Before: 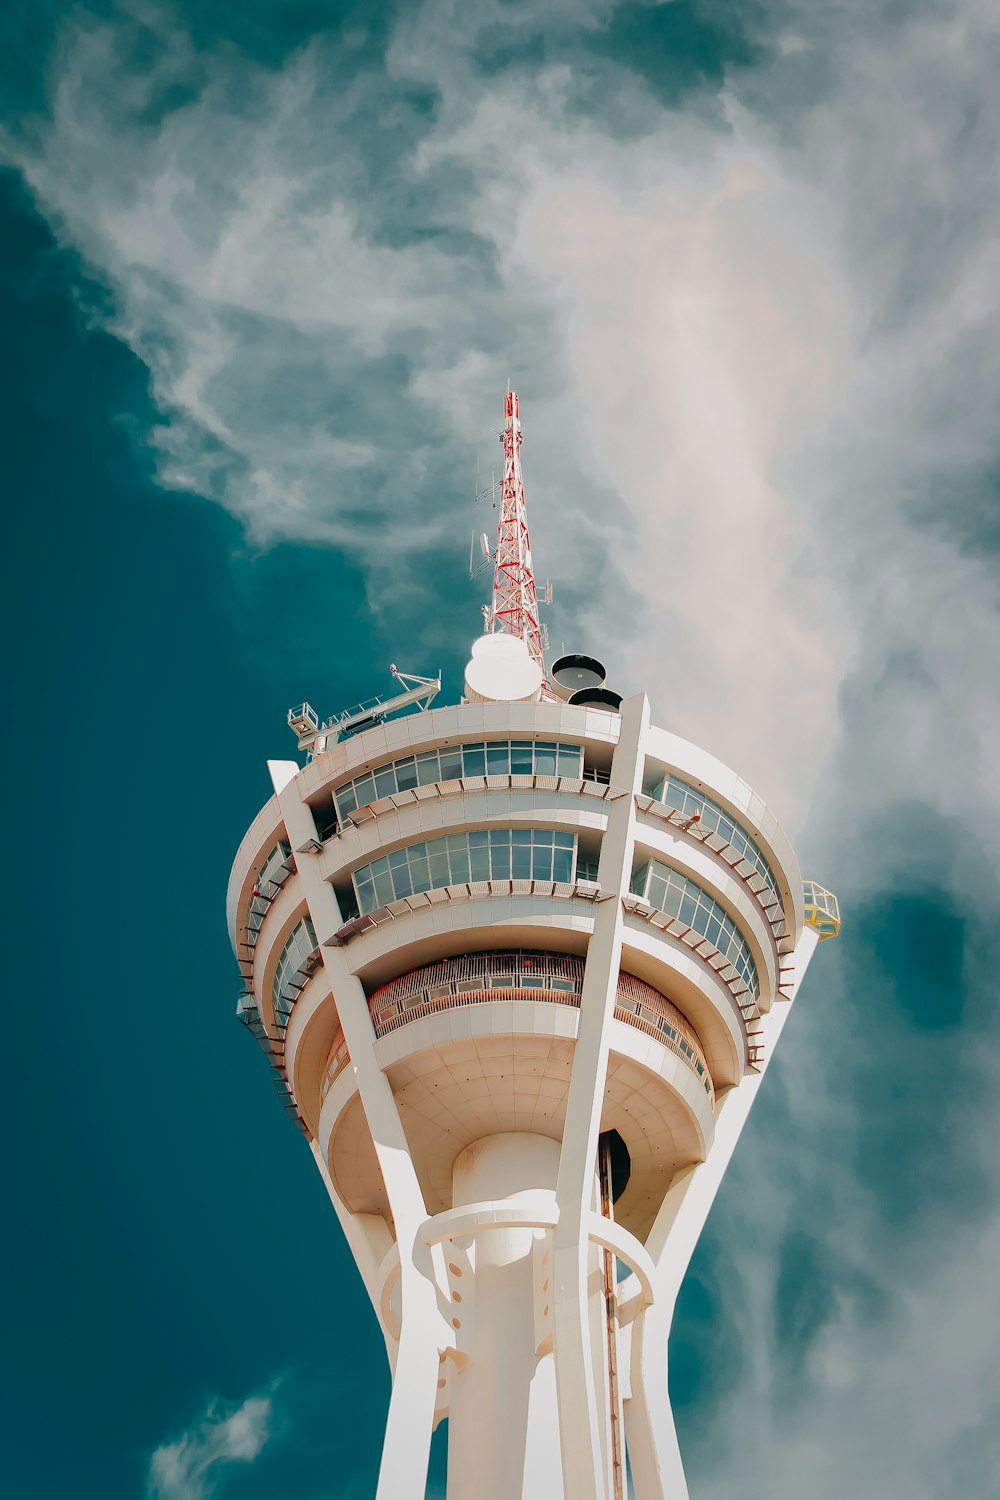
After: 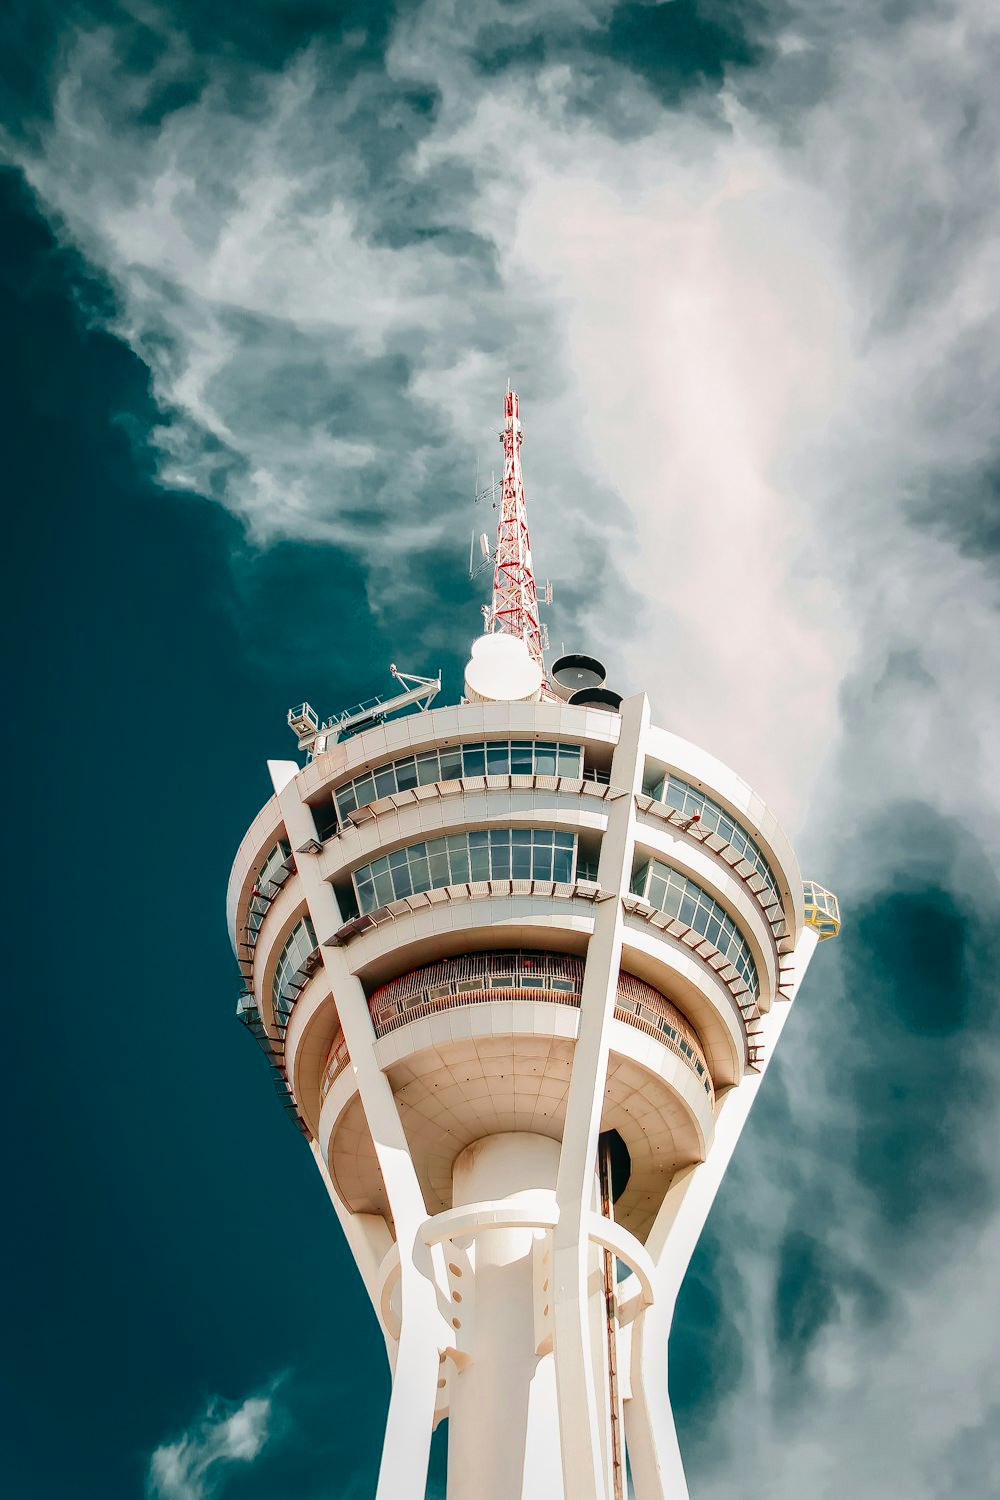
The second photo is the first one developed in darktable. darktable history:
local contrast: on, module defaults
contrast brightness saturation: contrast 0.28
